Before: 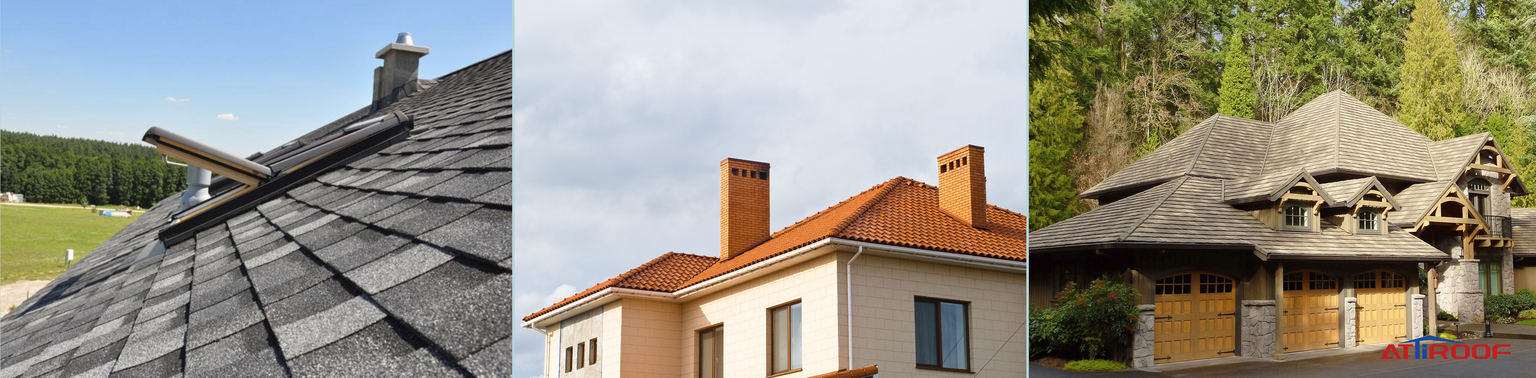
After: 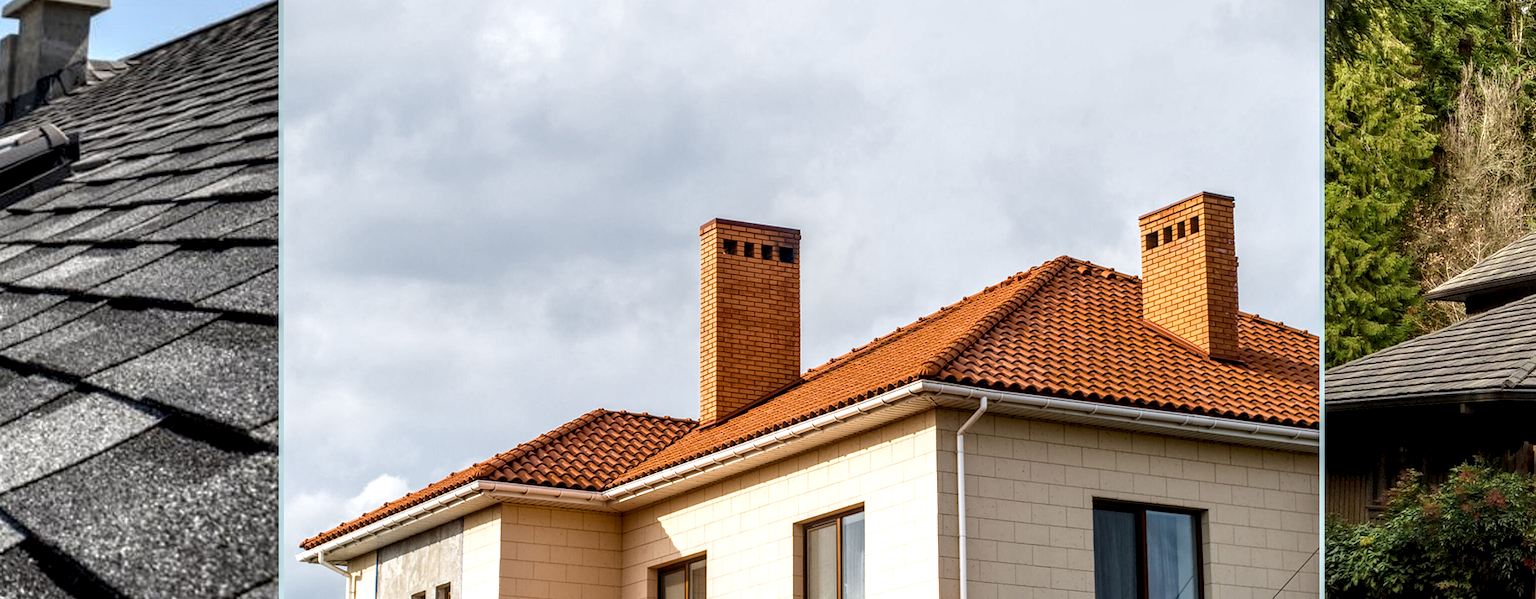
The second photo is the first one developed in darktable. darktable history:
crop and rotate: angle 0.02°, left 24.353%, top 13.219%, right 26.156%, bottom 8.224%
local contrast: highlights 0%, shadows 0%, detail 182%
